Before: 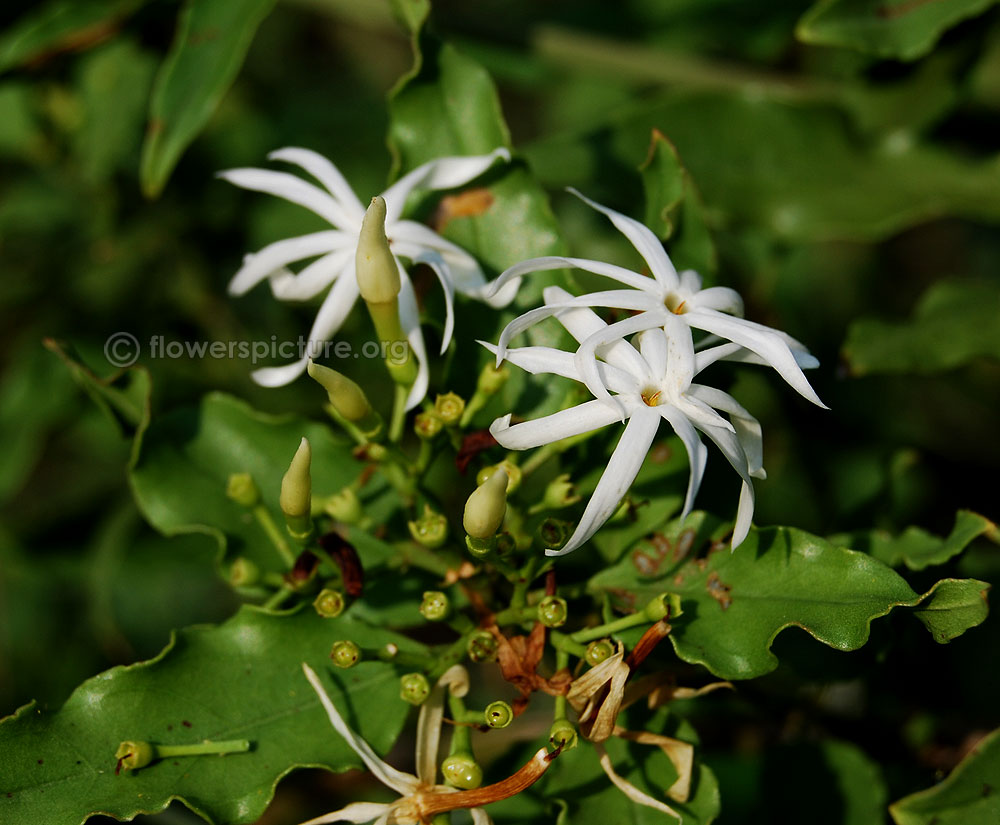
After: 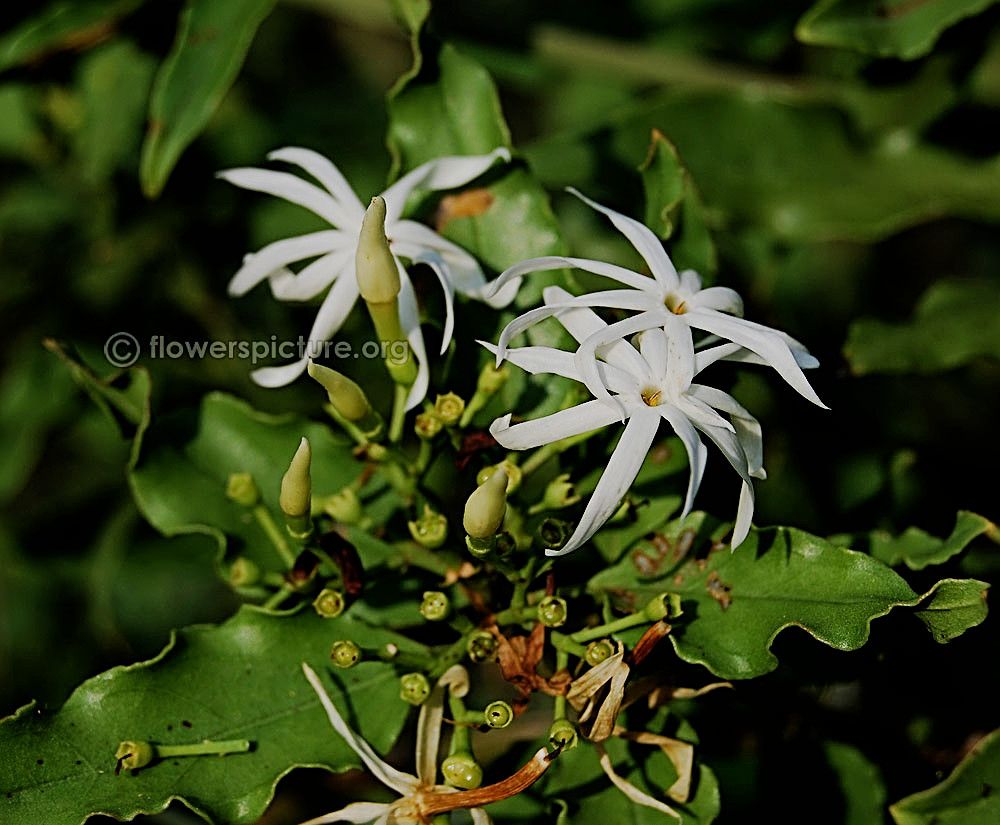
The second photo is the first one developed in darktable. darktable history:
filmic rgb: black relative exposure -7.65 EV, white relative exposure 4.56 EV, hardness 3.61
sharpen: radius 3.025, amount 0.757
